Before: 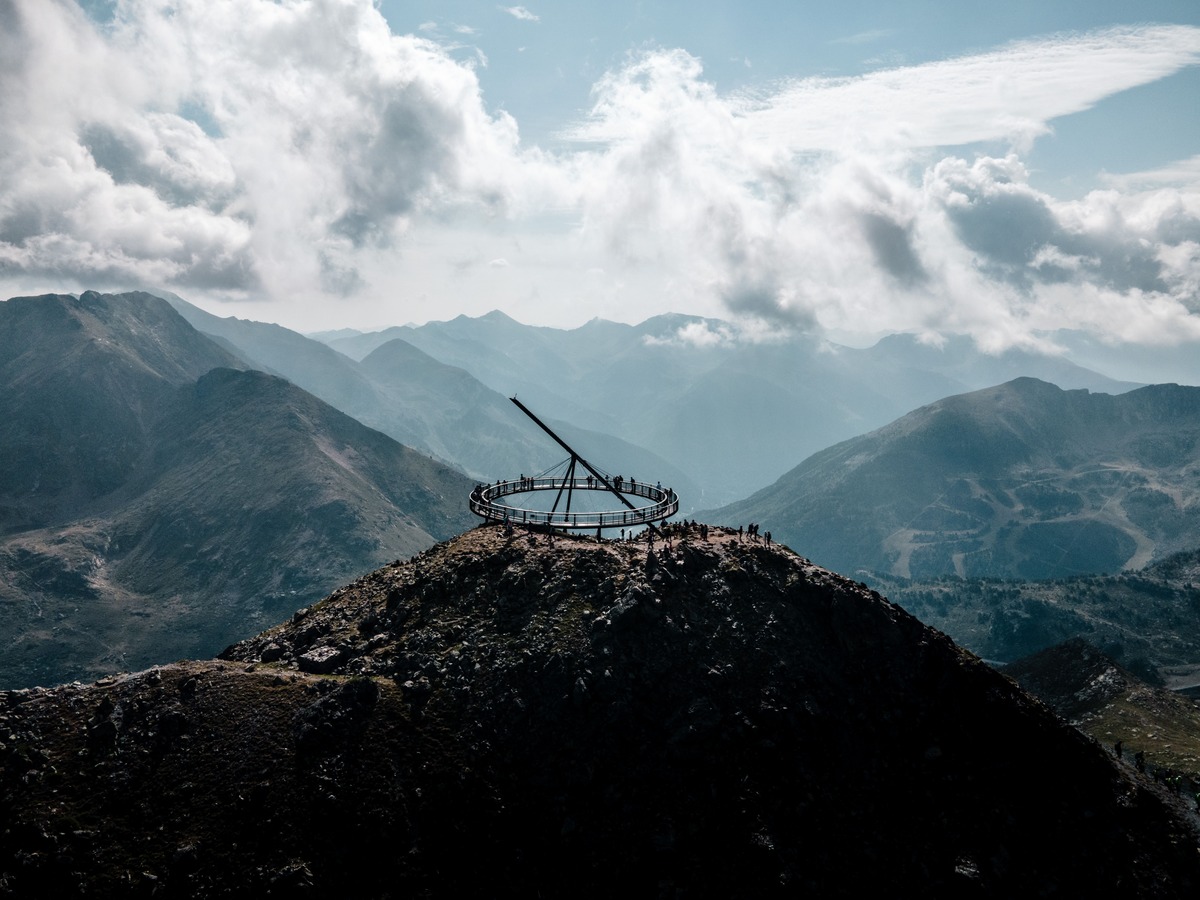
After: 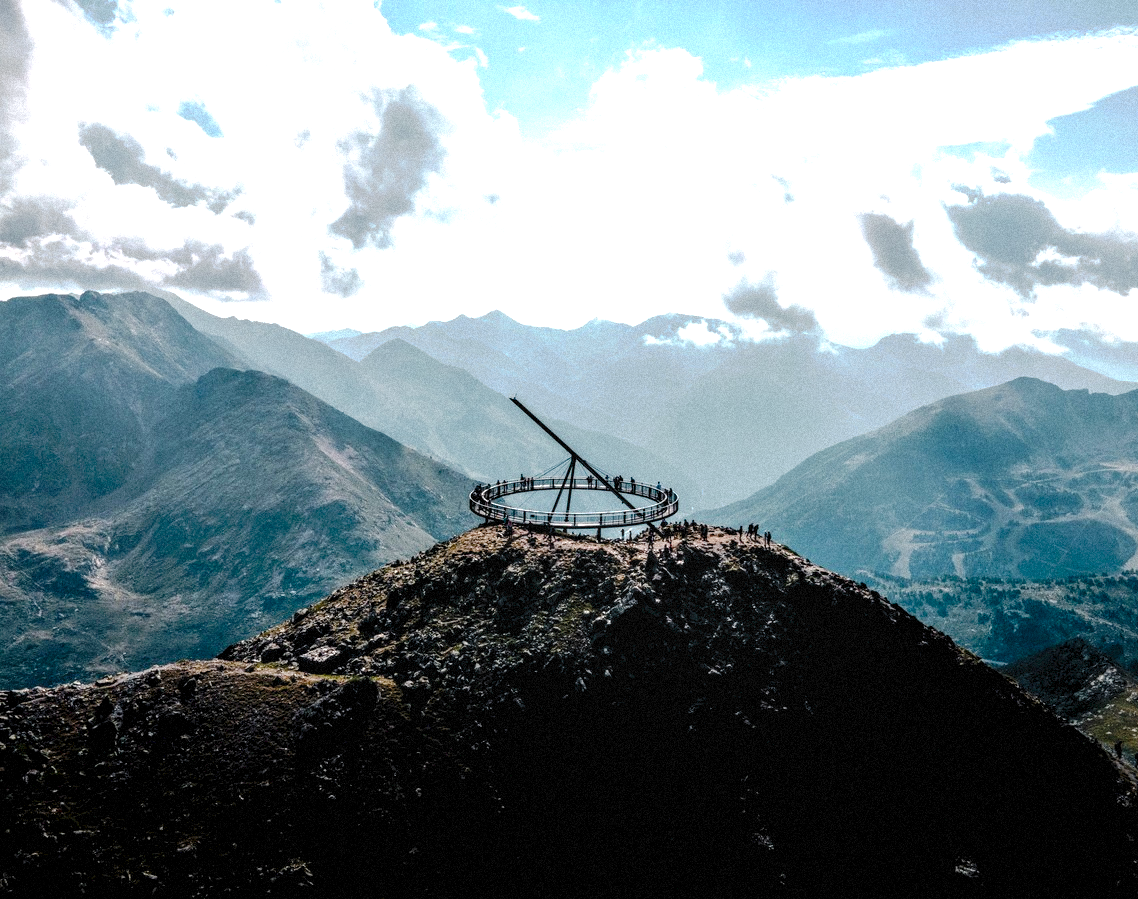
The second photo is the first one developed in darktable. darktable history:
local contrast: on, module defaults
grain: mid-tones bias 0%
tone curve: curves: ch0 [(0, 0) (0.003, 0.048) (0.011, 0.055) (0.025, 0.065) (0.044, 0.089) (0.069, 0.111) (0.1, 0.132) (0.136, 0.163) (0.177, 0.21) (0.224, 0.259) (0.277, 0.323) (0.335, 0.385) (0.399, 0.442) (0.468, 0.508) (0.543, 0.578) (0.623, 0.648) (0.709, 0.716) (0.801, 0.781) (0.898, 0.845) (1, 1)], preserve colors none
crop and rotate: right 5.167%
exposure: exposure 0.559 EV, compensate highlight preservation false
color balance rgb: global offset › luminance -0.51%, perceptual saturation grading › global saturation 27.53%, perceptual saturation grading › highlights -25%, perceptual saturation grading › shadows 25%, perceptual brilliance grading › highlights 6.62%, perceptual brilliance grading › mid-tones 17.07%, perceptual brilliance grading › shadows -5.23%
